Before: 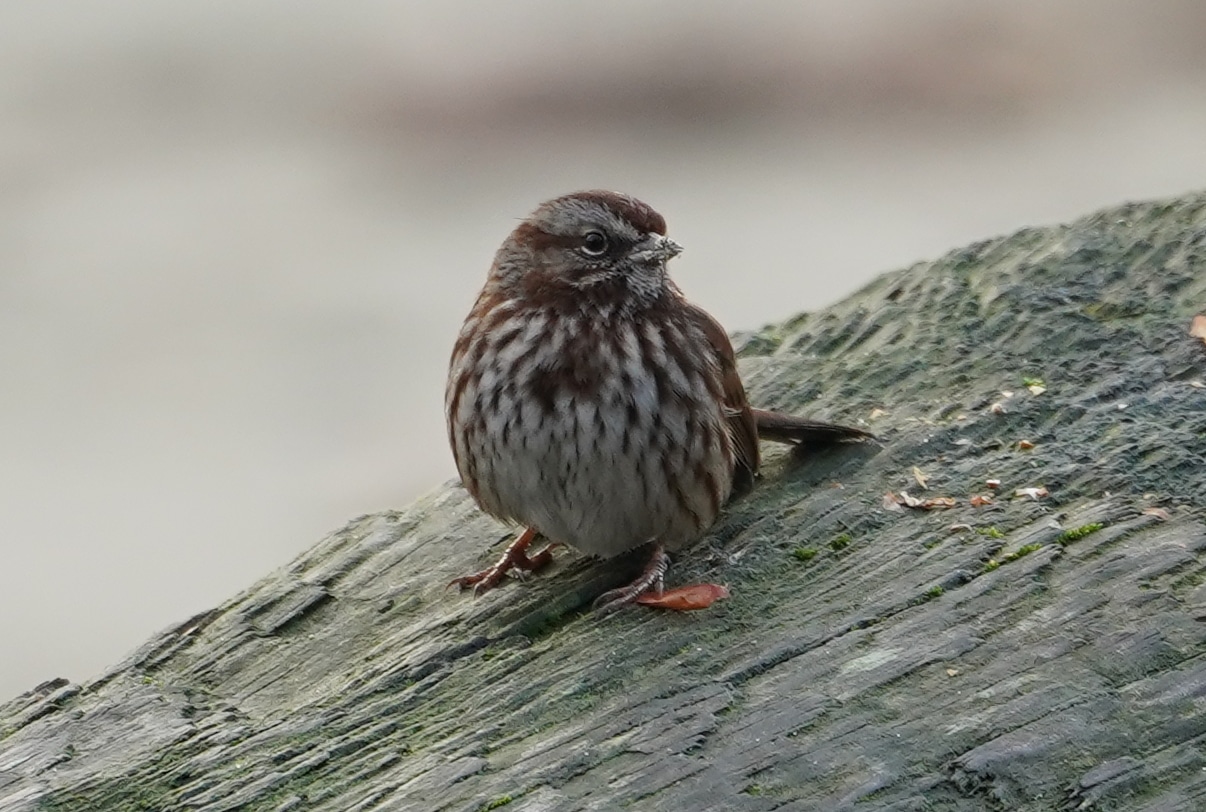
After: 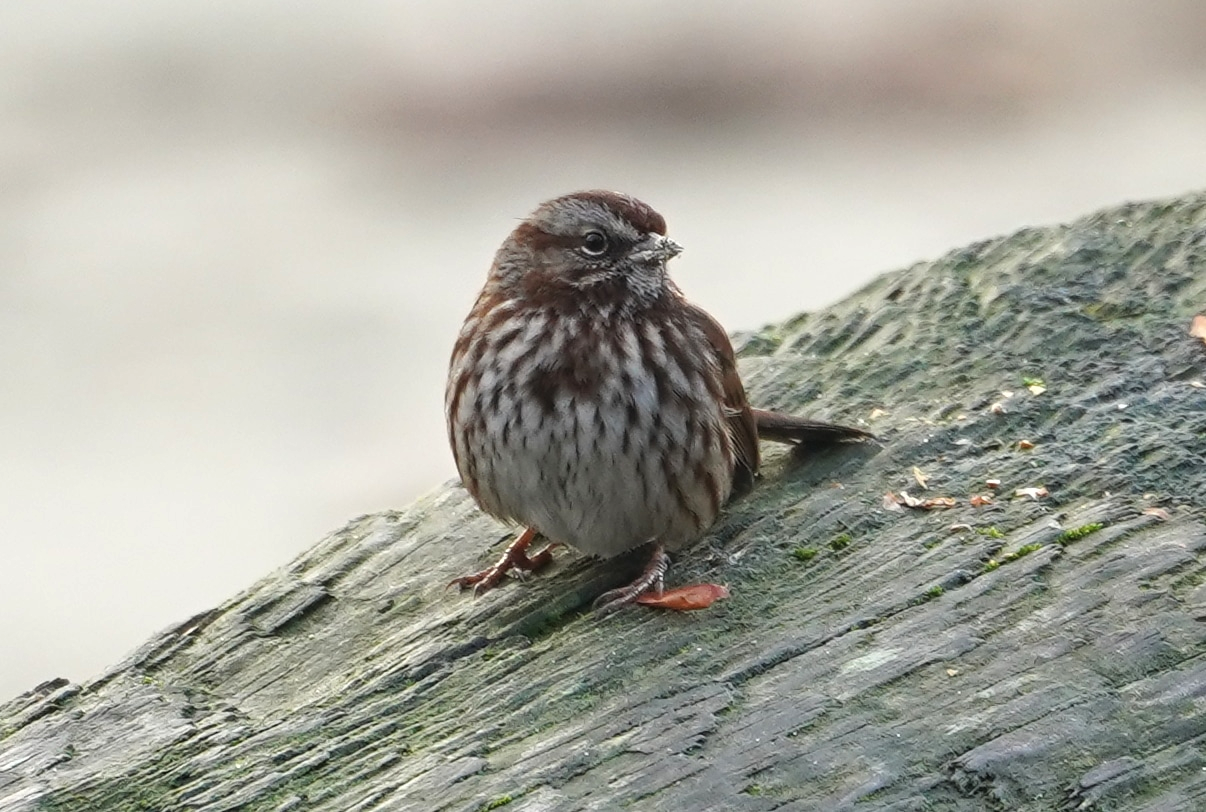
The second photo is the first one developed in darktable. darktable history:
shadows and highlights: radius 125.46, shadows 30.51, highlights -30.51, low approximation 0.01, soften with gaussian
exposure: black level correction -0.002, exposure 0.54 EV, compensate highlight preservation false
